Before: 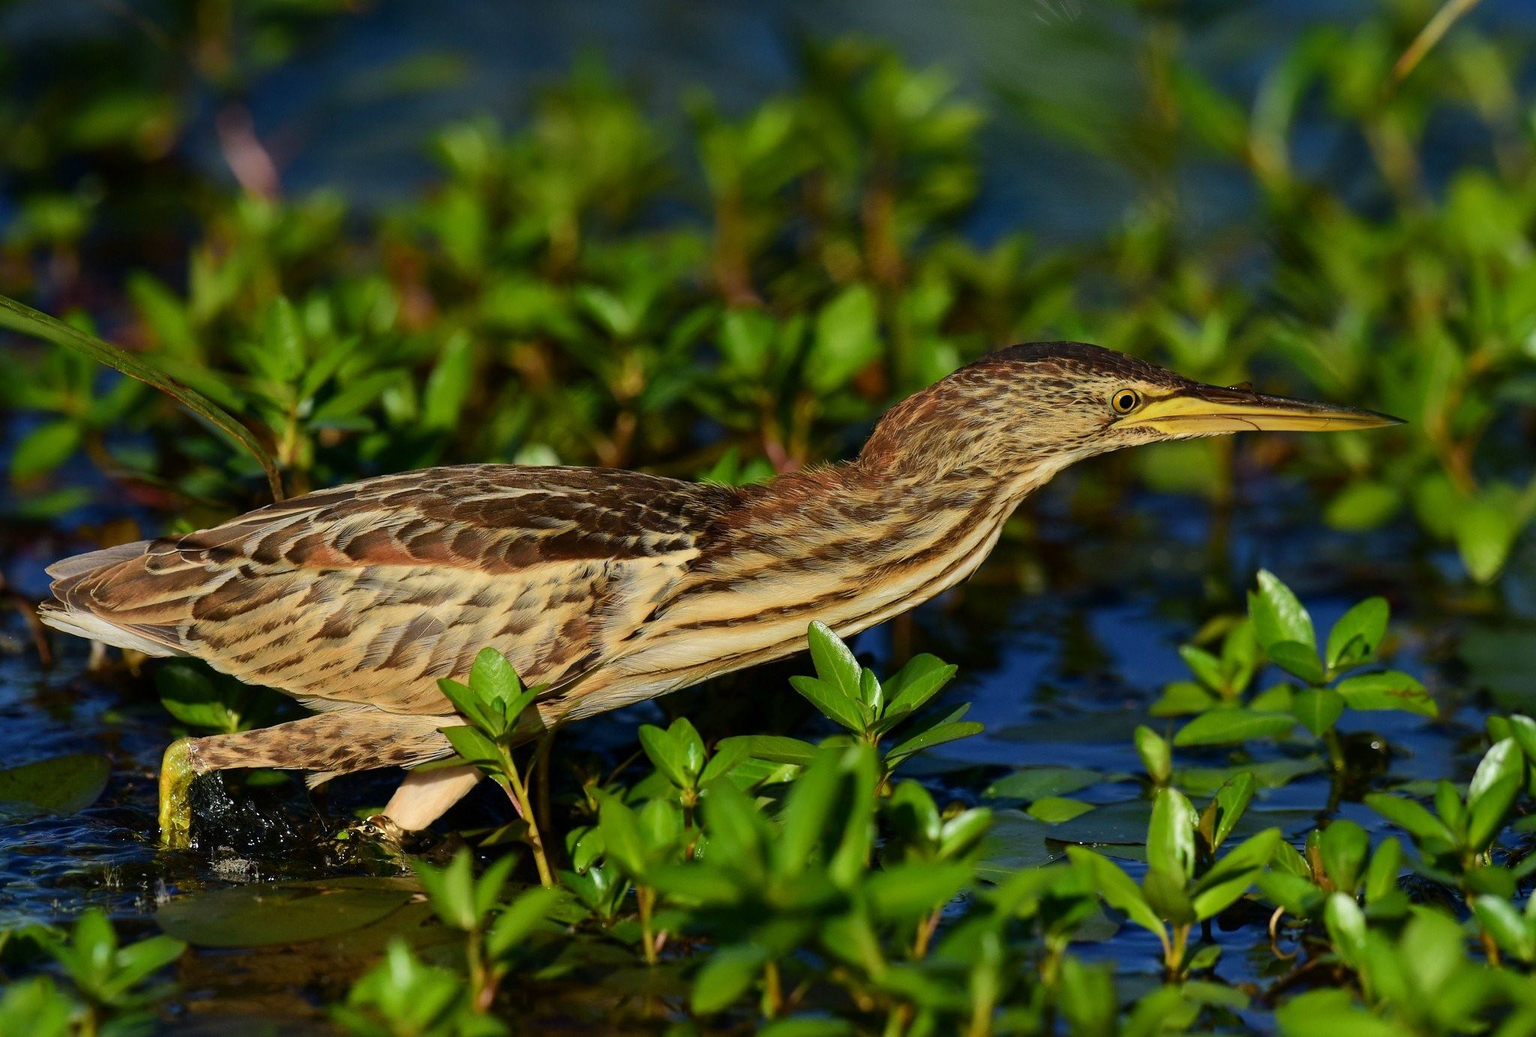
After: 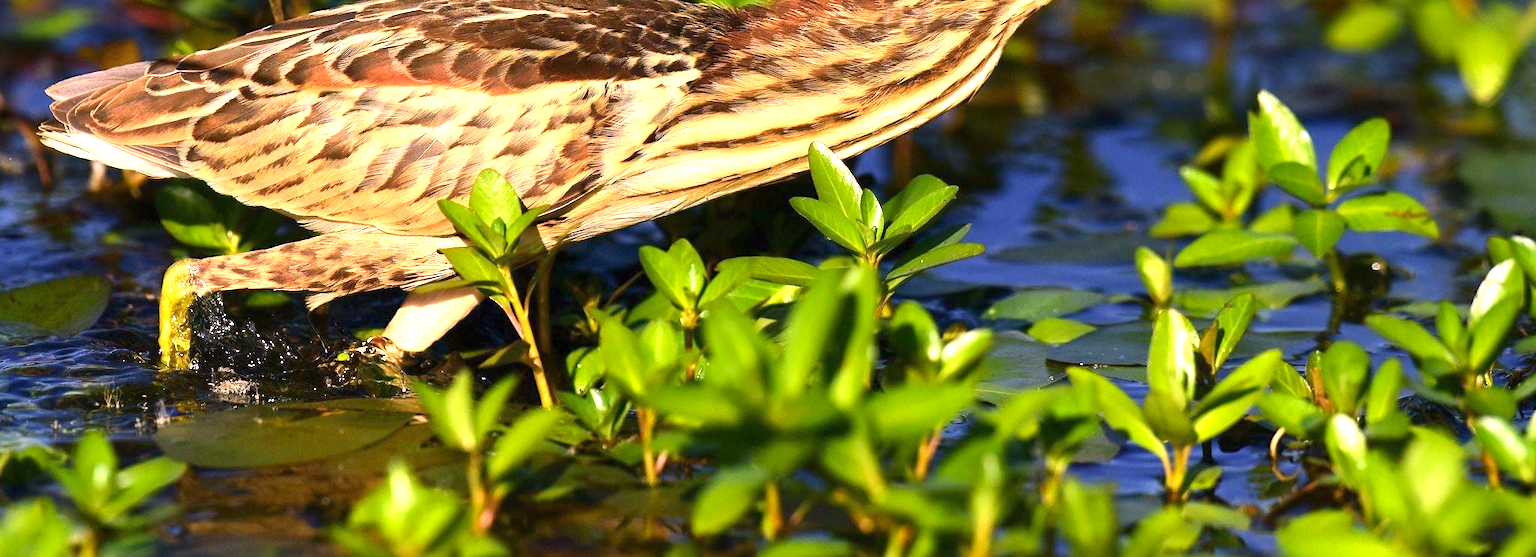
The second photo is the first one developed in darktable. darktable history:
exposure: black level correction 0, exposure 1.45 EV, compensate exposure bias true, compensate highlight preservation false
color correction: highlights a* 14.52, highlights b* 4.84
crop and rotate: top 46.237%
